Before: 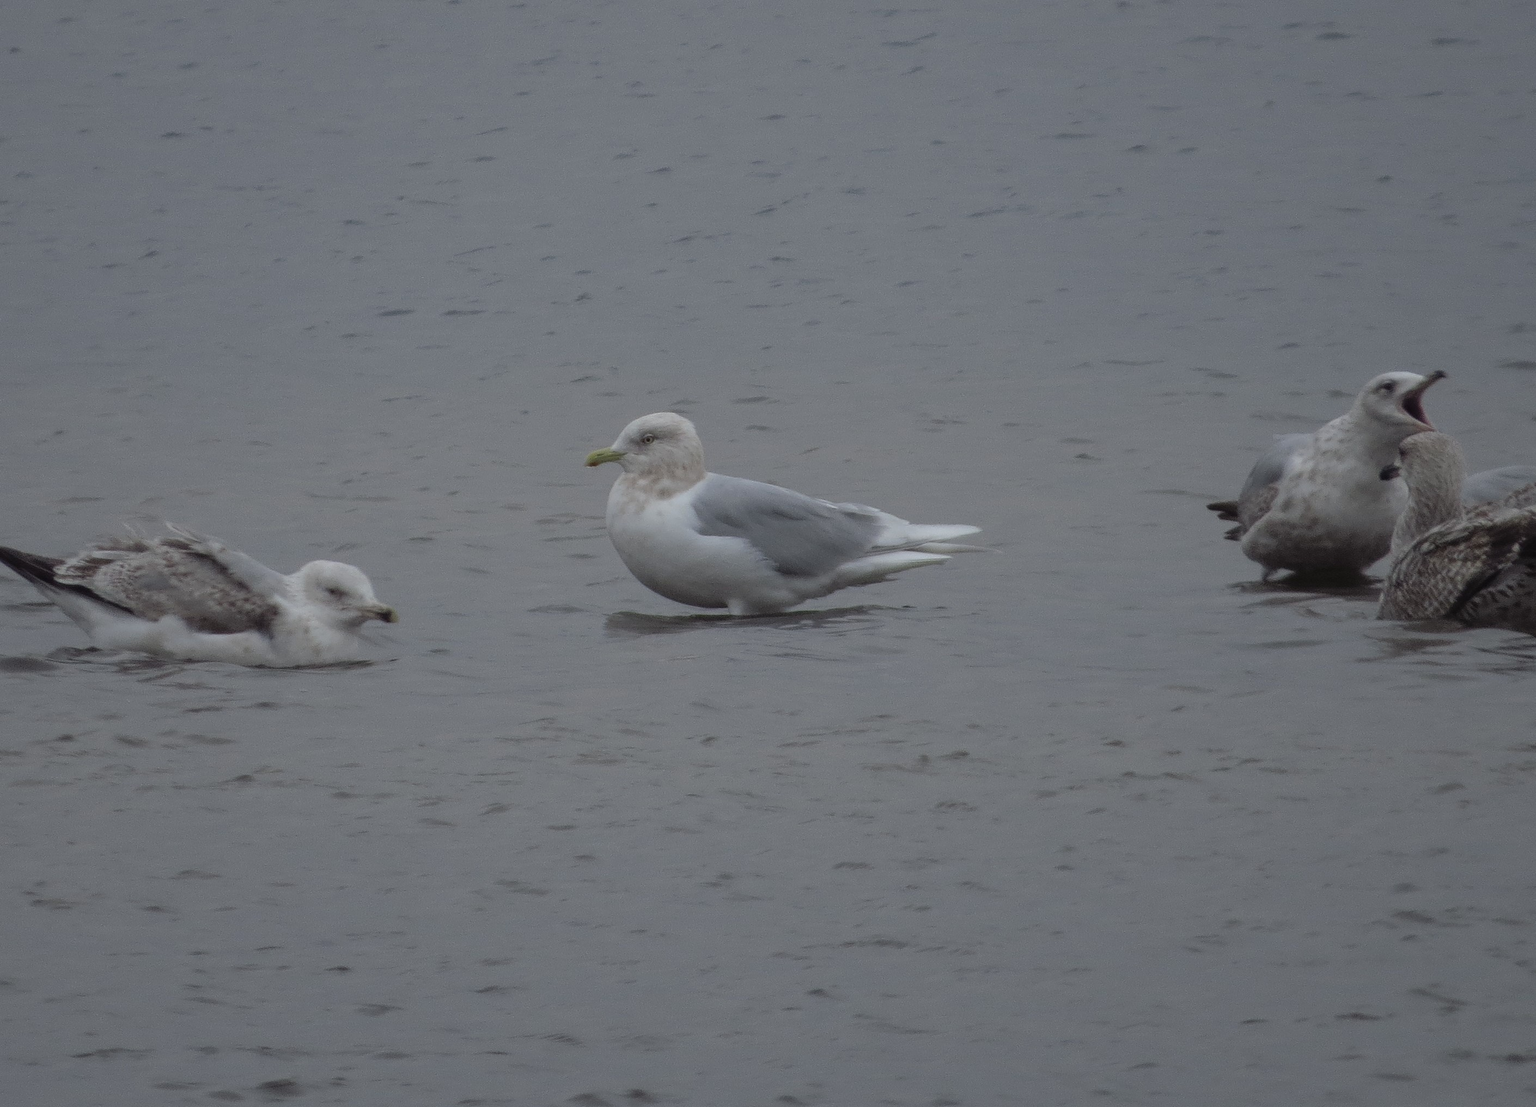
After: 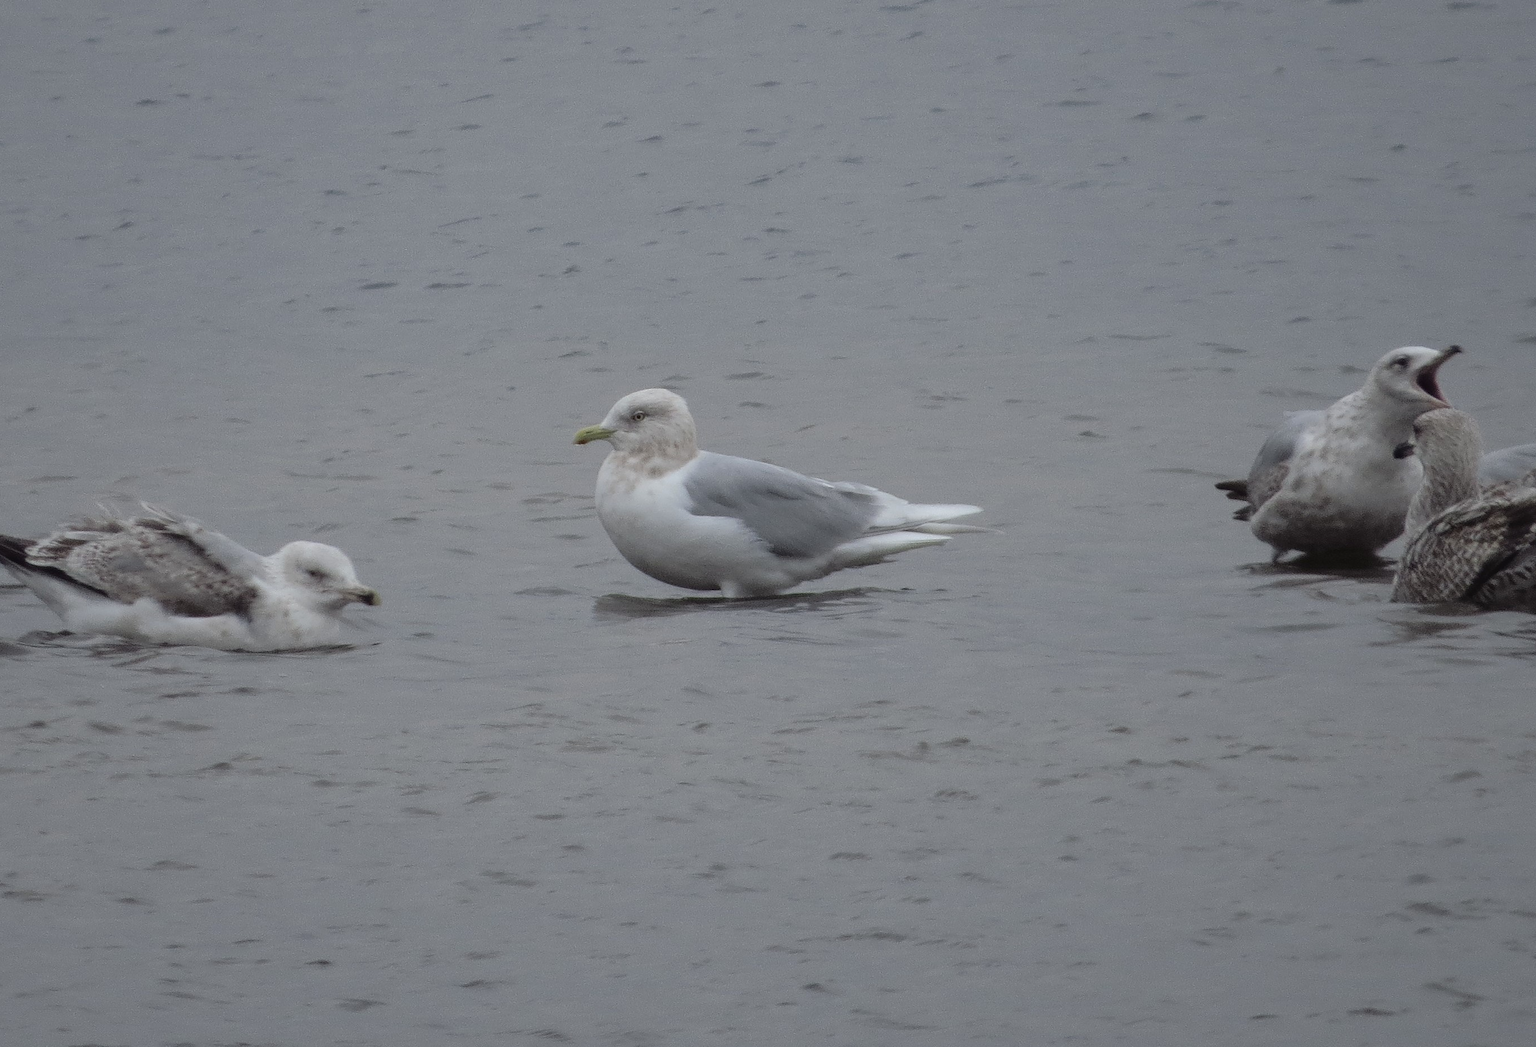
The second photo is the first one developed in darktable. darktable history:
crop: left 1.946%, top 3.291%, right 1.108%, bottom 4.988%
color correction: highlights b* 0.002, saturation 0.987
tone curve: curves: ch0 [(0, 0) (0.003, 0.025) (0.011, 0.025) (0.025, 0.029) (0.044, 0.035) (0.069, 0.053) (0.1, 0.083) (0.136, 0.118) (0.177, 0.163) (0.224, 0.22) (0.277, 0.295) (0.335, 0.371) (0.399, 0.444) (0.468, 0.524) (0.543, 0.618) (0.623, 0.702) (0.709, 0.79) (0.801, 0.89) (0.898, 0.973) (1, 1)], color space Lab, independent channels, preserve colors none
shadows and highlights: shadows 25.11, highlights -23.69
